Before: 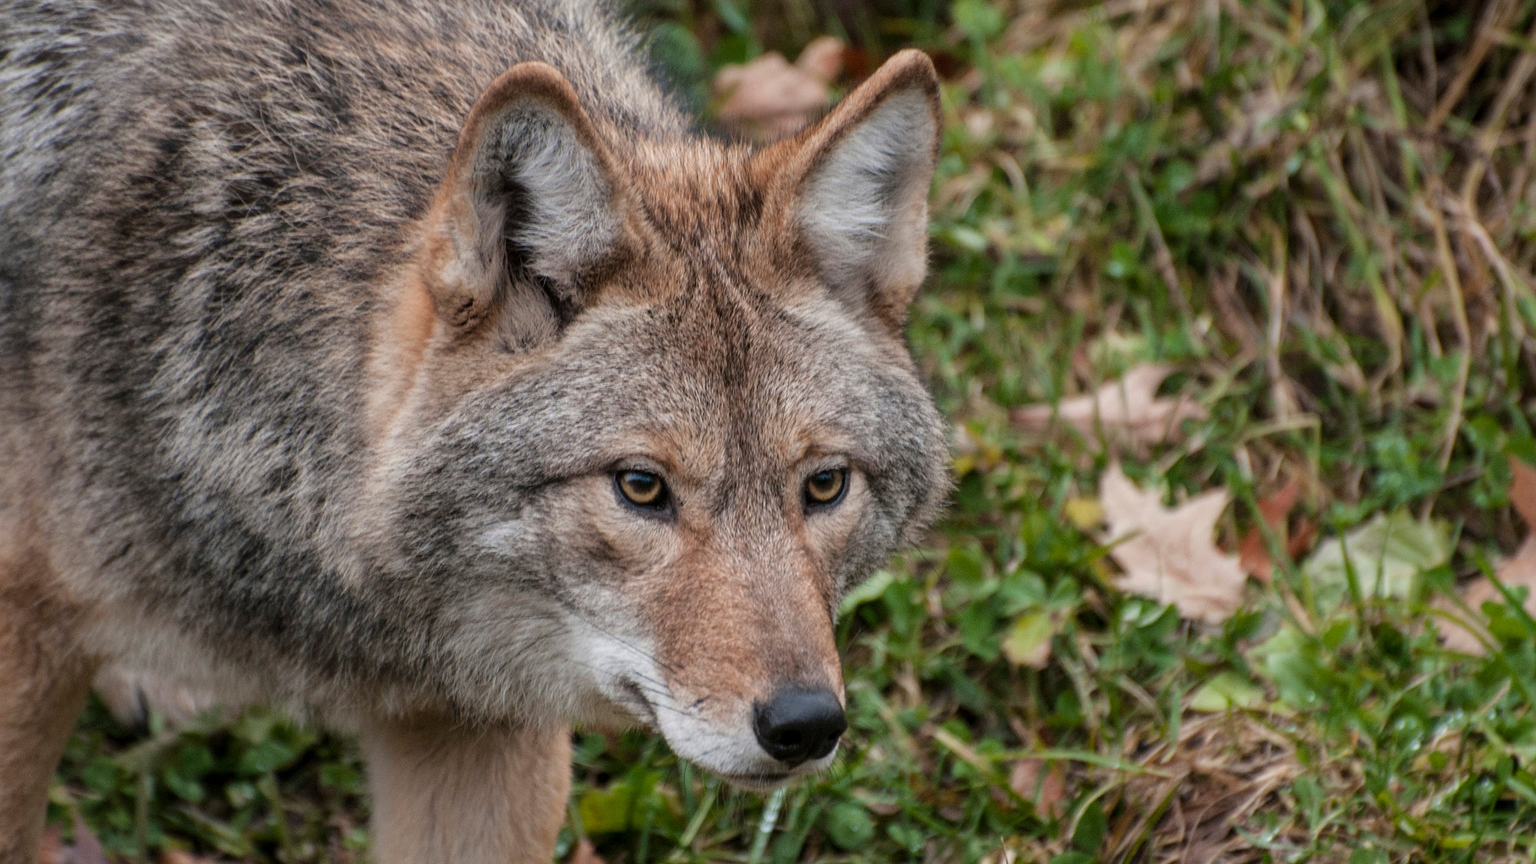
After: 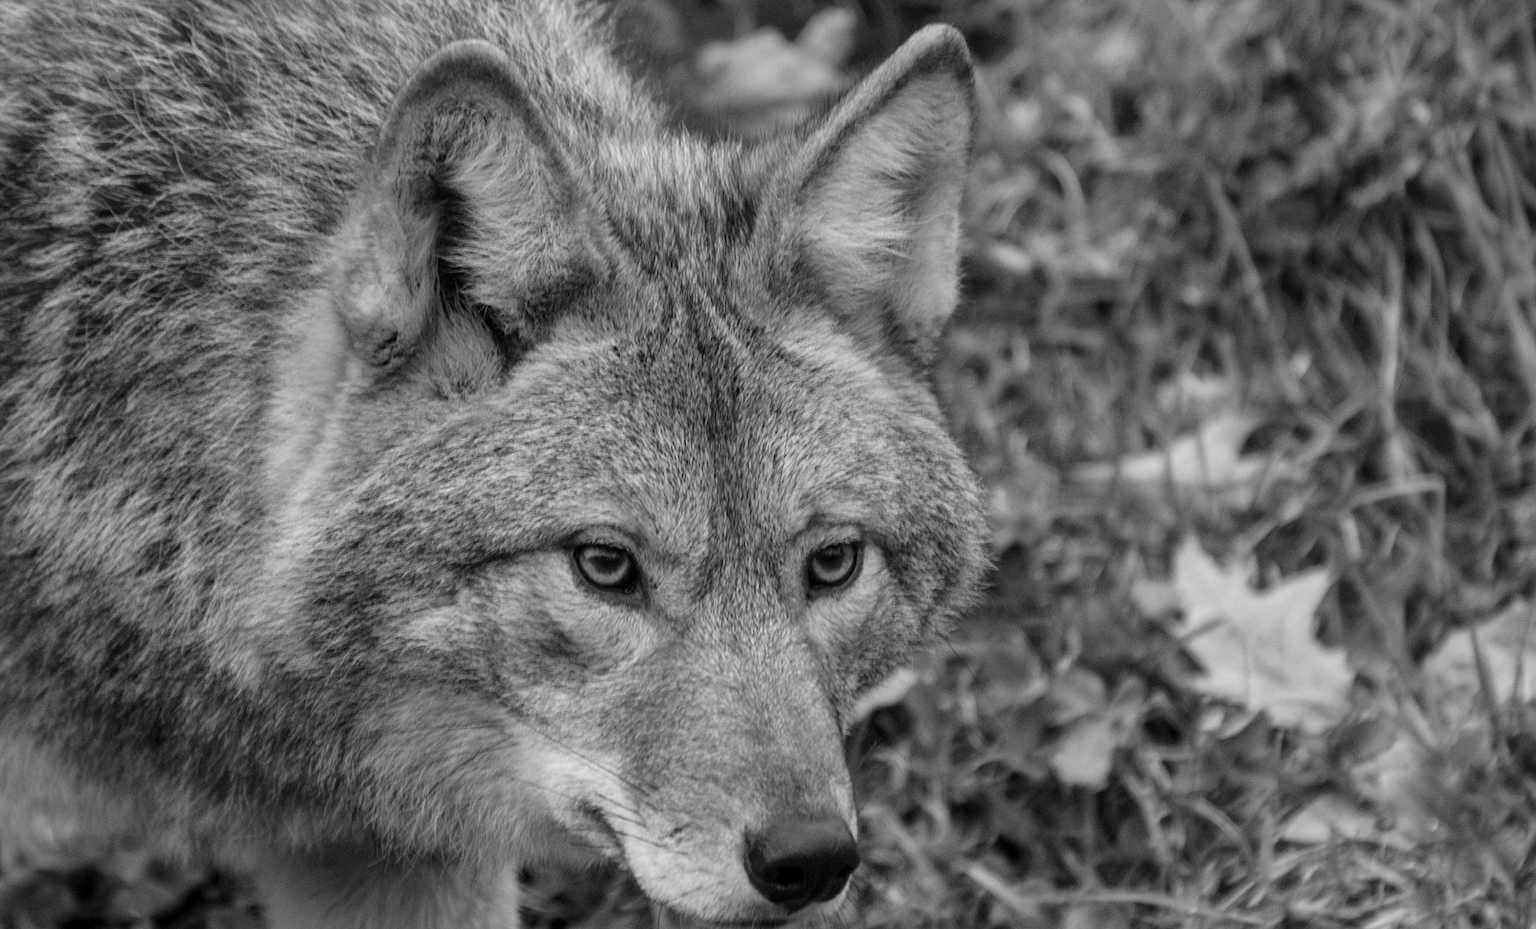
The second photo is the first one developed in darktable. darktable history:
crop: left 9.929%, top 3.475%, right 9.188%, bottom 9.529%
monochrome: on, module defaults
